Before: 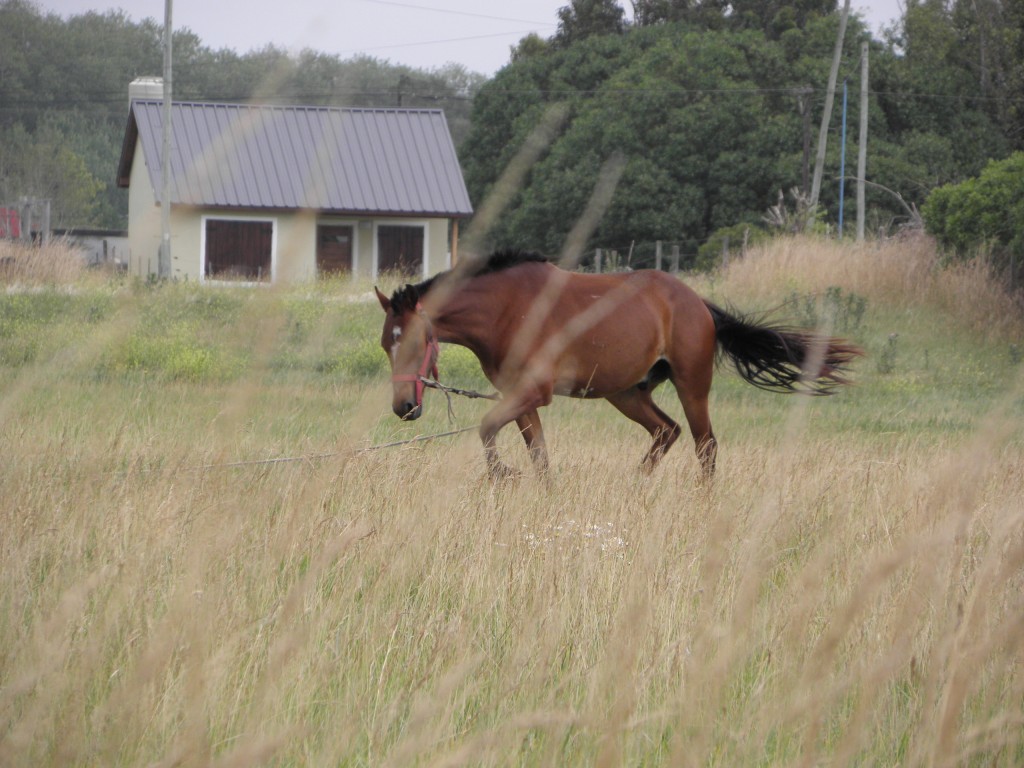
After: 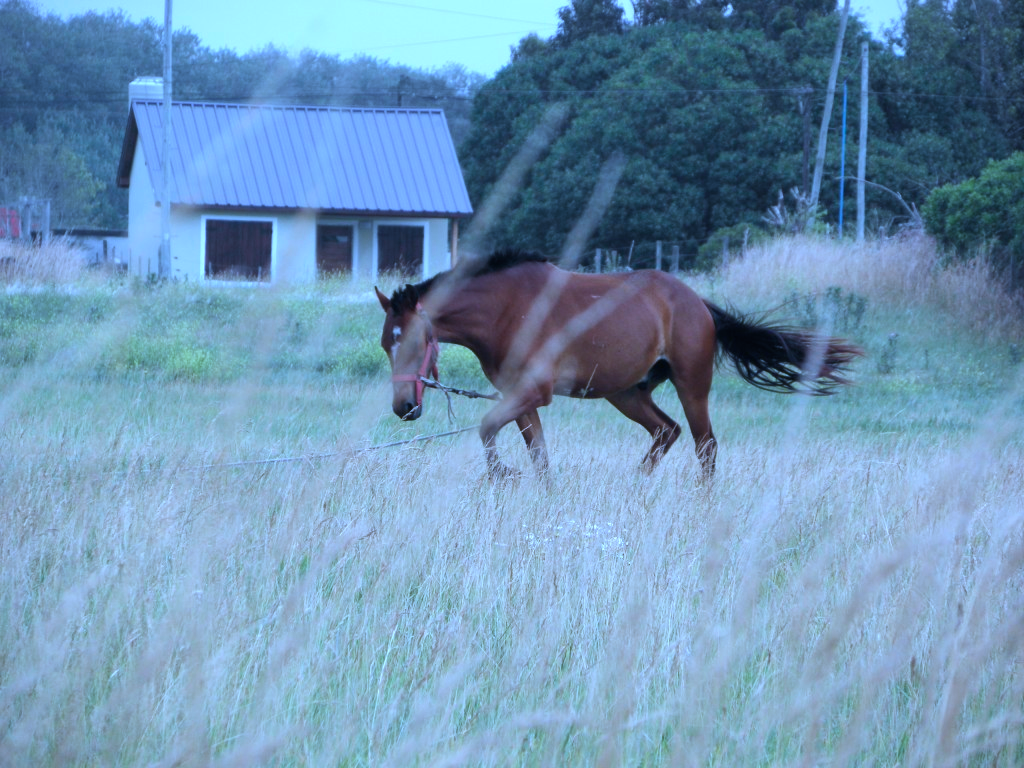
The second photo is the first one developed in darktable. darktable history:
white balance: emerald 1
color calibration: illuminant as shot in camera, x 0.442, y 0.413, temperature 2903.13 K
tone equalizer: -8 EV -0.417 EV, -7 EV -0.389 EV, -6 EV -0.333 EV, -5 EV -0.222 EV, -3 EV 0.222 EV, -2 EV 0.333 EV, -1 EV 0.389 EV, +0 EV 0.417 EV, edges refinement/feathering 500, mask exposure compensation -1.57 EV, preserve details no
